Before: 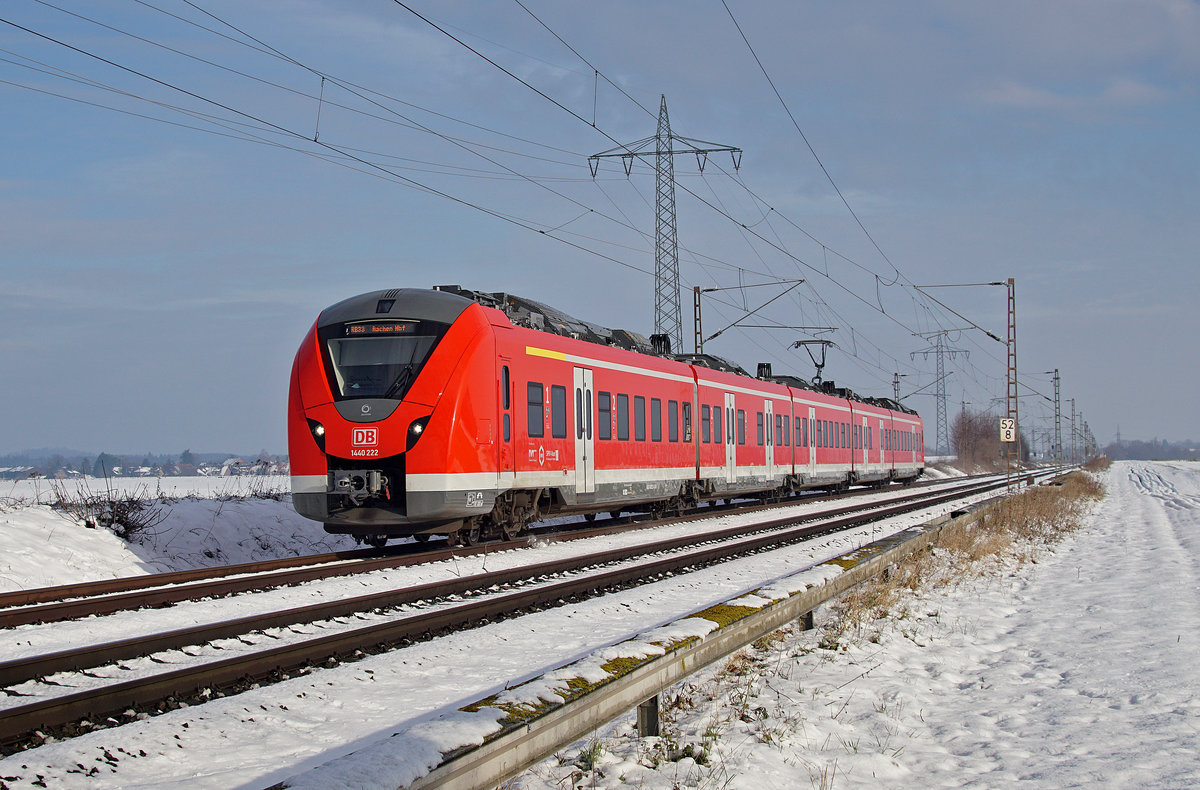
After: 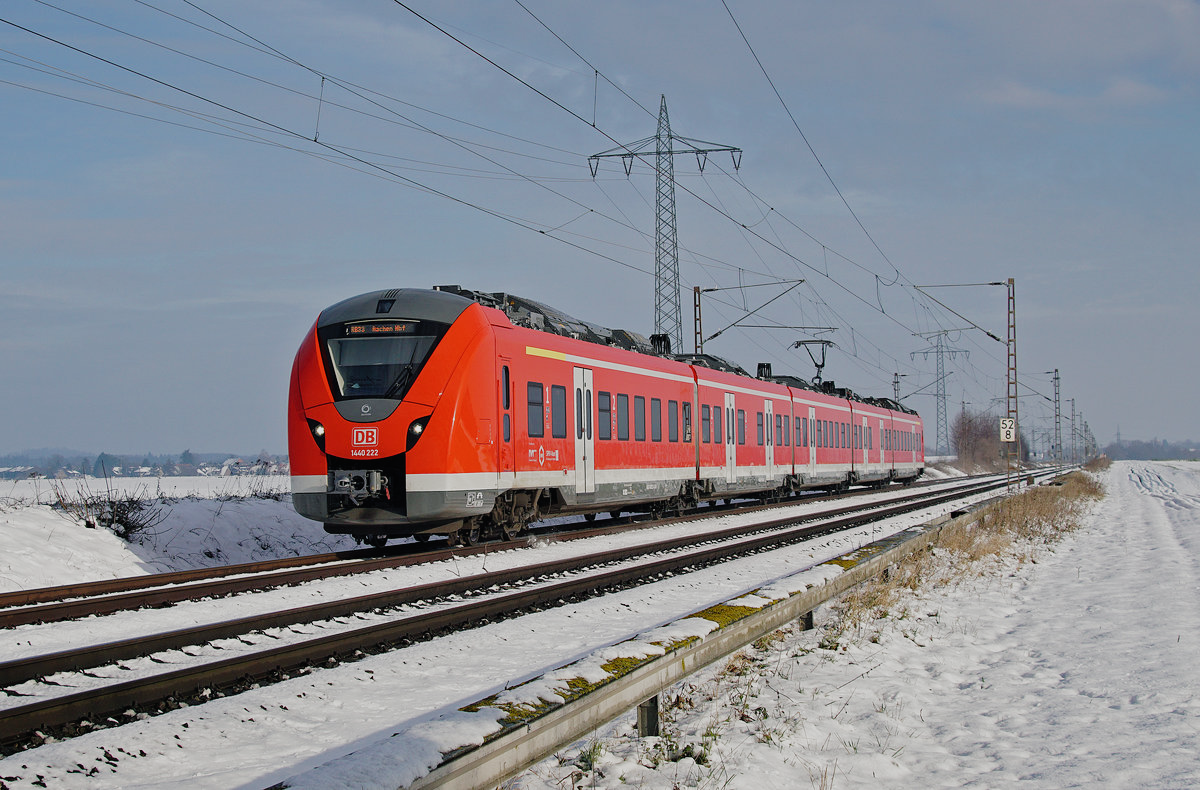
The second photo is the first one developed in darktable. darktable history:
filmic rgb: black relative exposure -8.02 EV, white relative exposure 3.86 EV, hardness 4.31, preserve chrominance no, color science v5 (2021), iterations of high-quality reconstruction 0
color balance rgb: shadows lift › chroma 2.01%, shadows lift › hue 186.92°, global offset › luminance 0.482%, perceptual saturation grading › global saturation 0.851%
